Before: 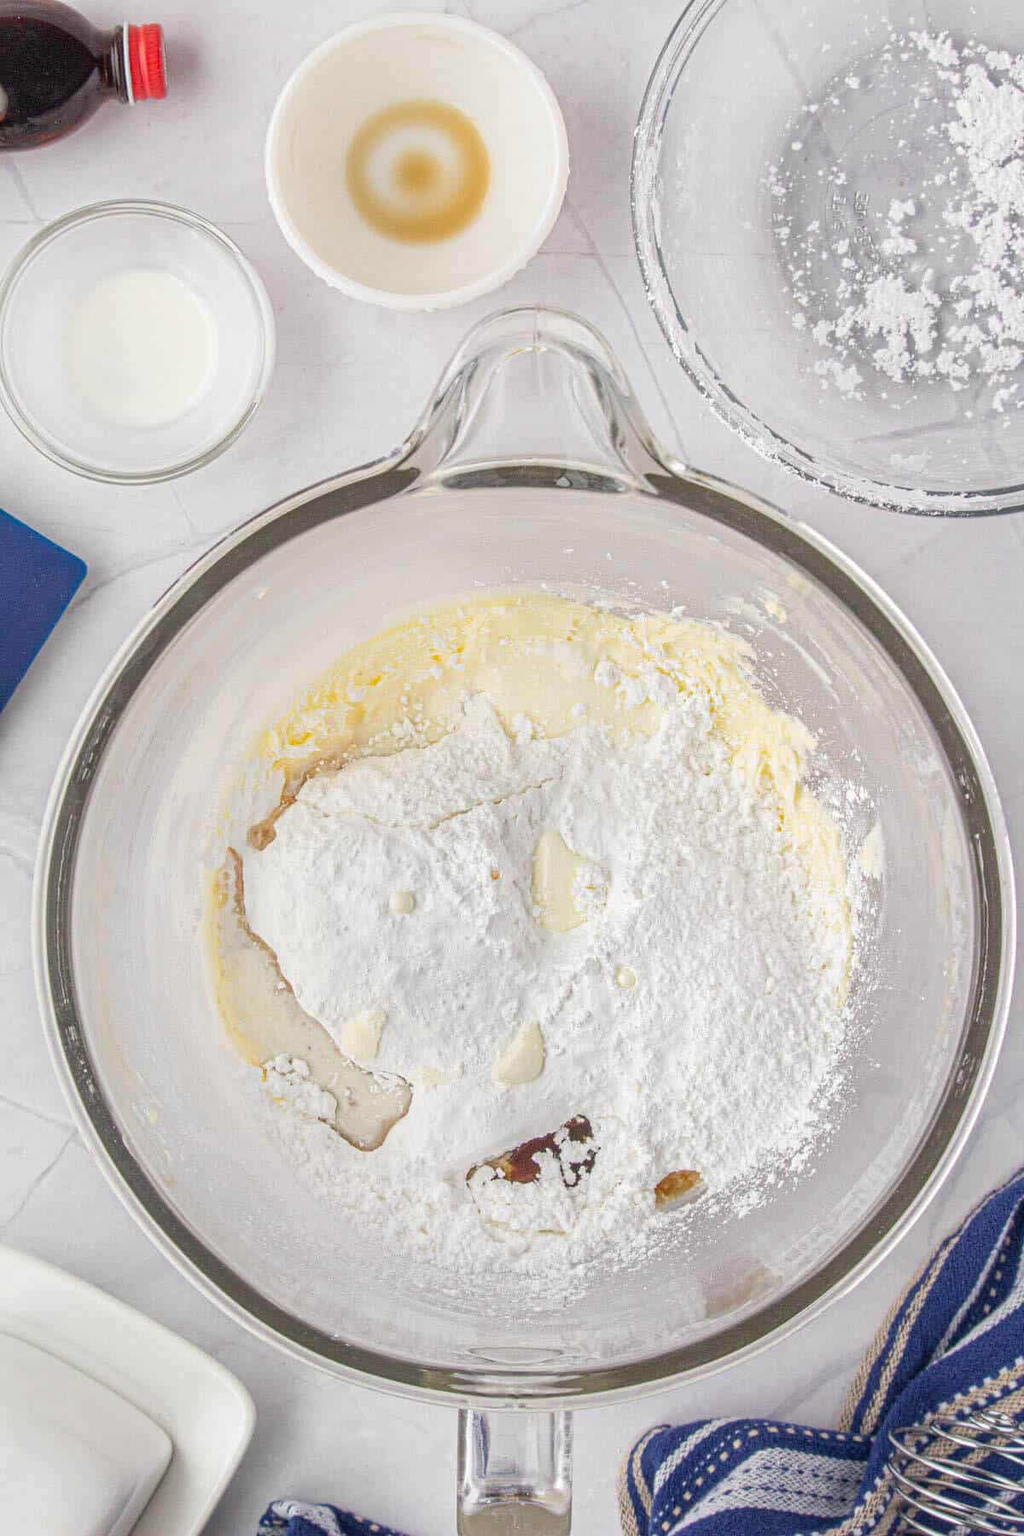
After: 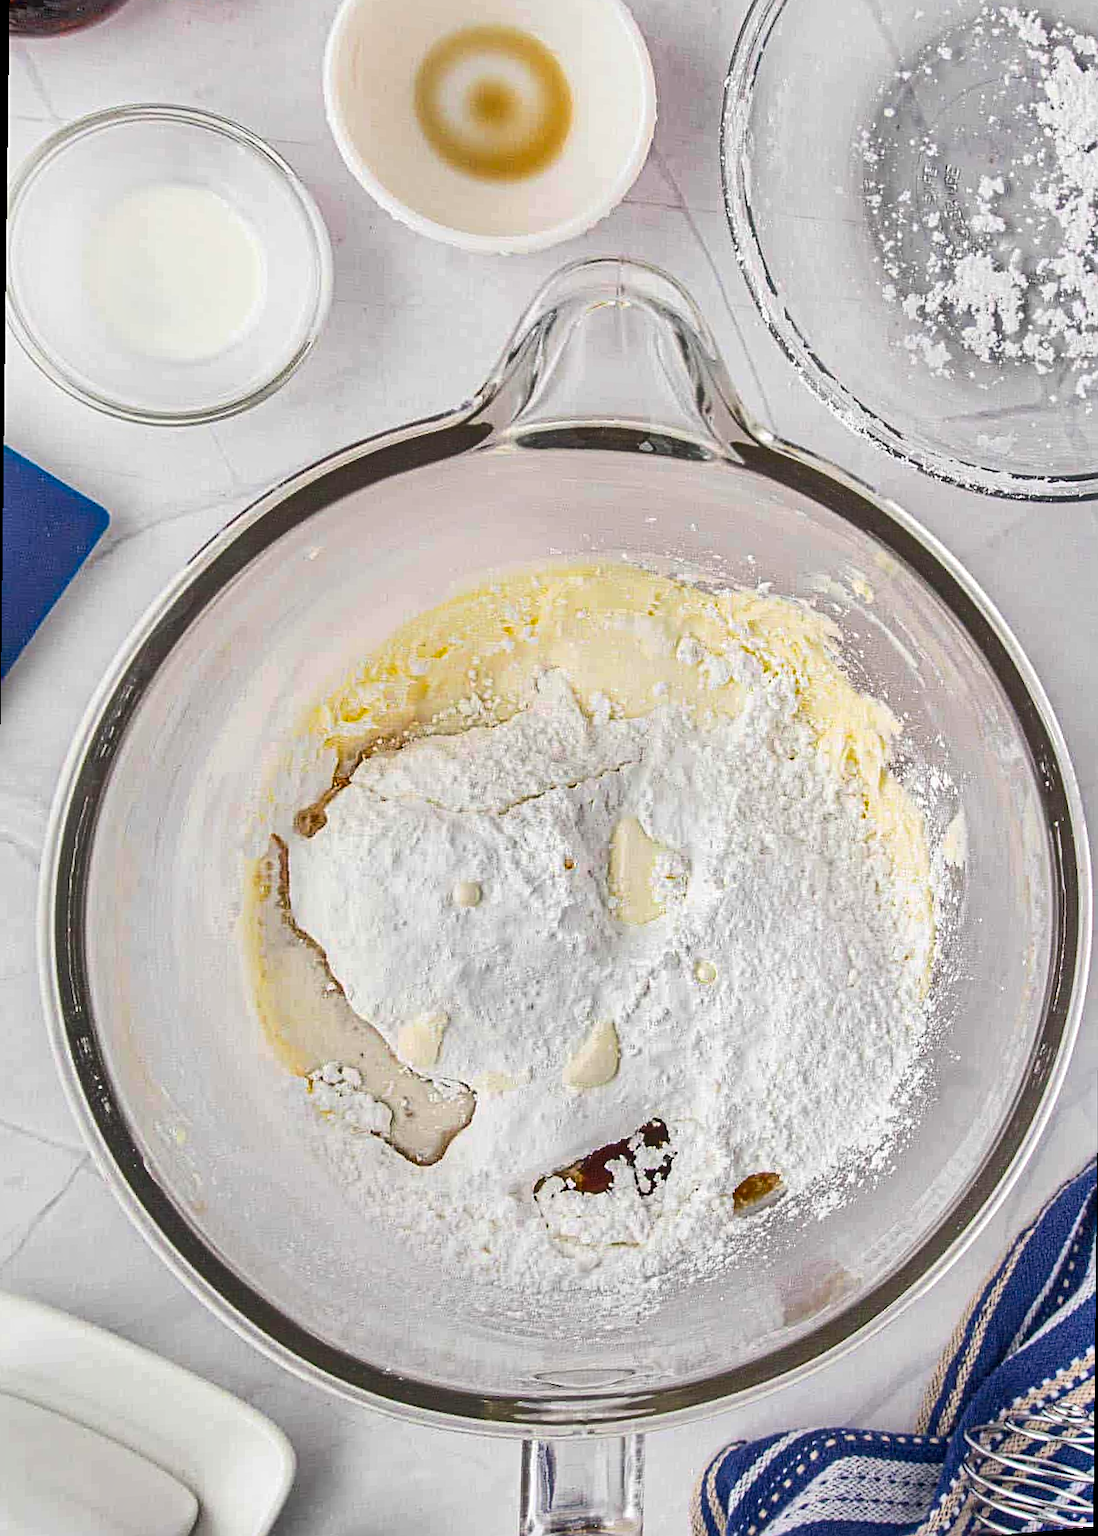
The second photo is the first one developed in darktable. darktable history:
rotate and perspective: rotation 0.679°, lens shift (horizontal) 0.136, crop left 0.009, crop right 0.991, crop top 0.078, crop bottom 0.95
contrast brightness saturation: contrast 0.15, brightness -0.01, saturation 0.1
shadows and highlights: shadows 53, soften with gaussian
sharpen: on, module defaults
